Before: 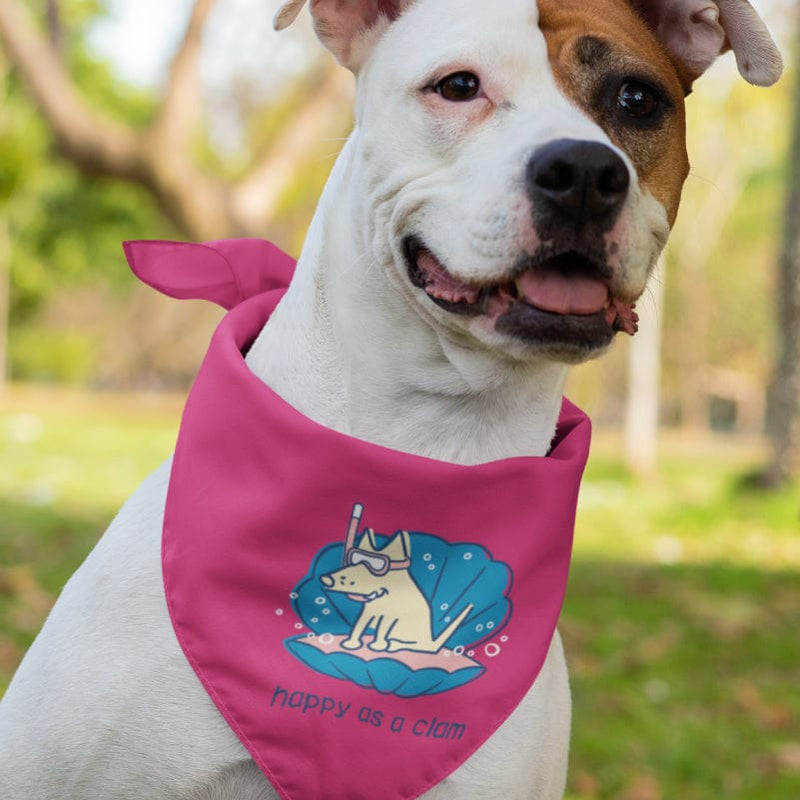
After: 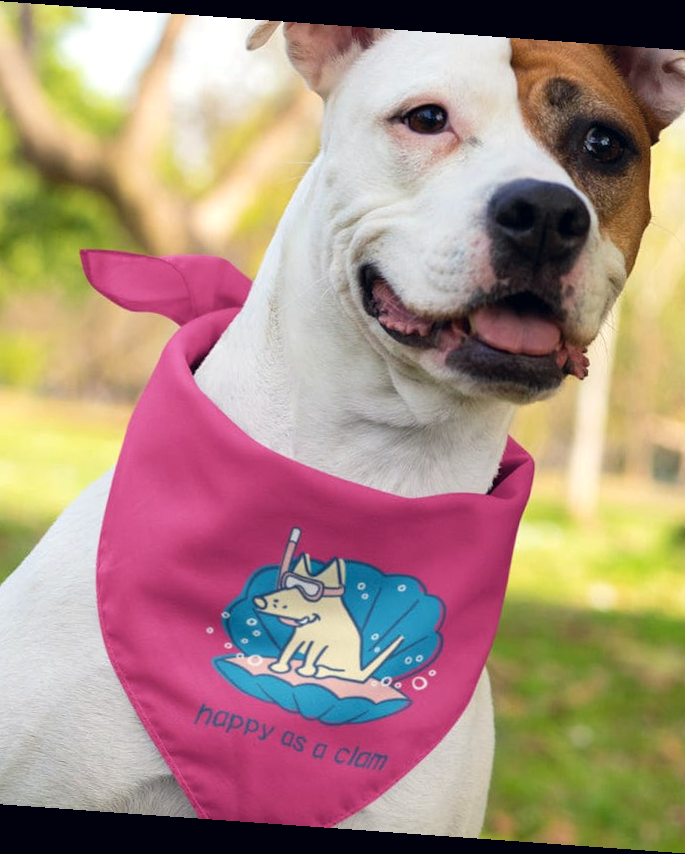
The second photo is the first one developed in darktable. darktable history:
exposure: exposure 0.258 EV, compensate highlight preservation false
rotate and perspective: rotation 4.1°, automatic cropping off
color correction: highlights a* 0.207, highlights b* 2.7, shadows a* -0.874, shadows b* -4.78
crop and rotate: left 9.597%, right 10.195%
